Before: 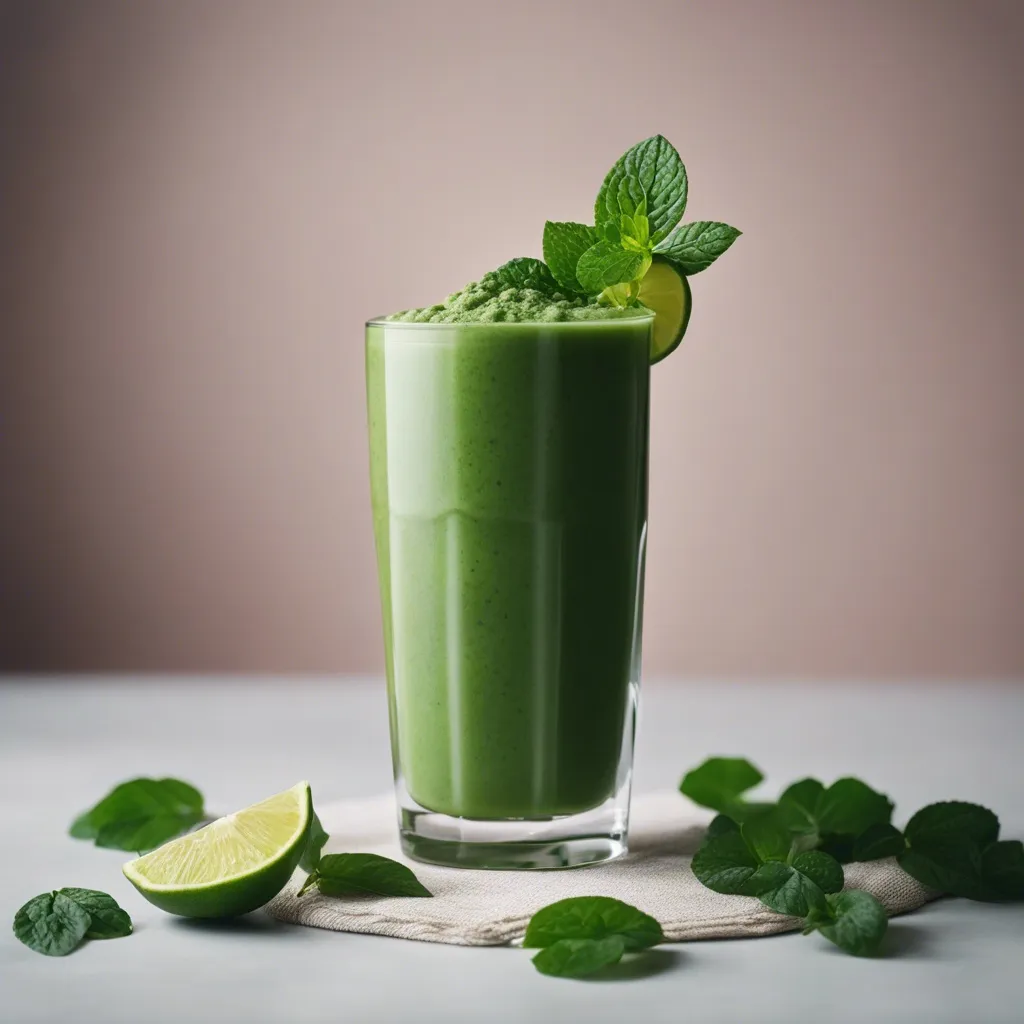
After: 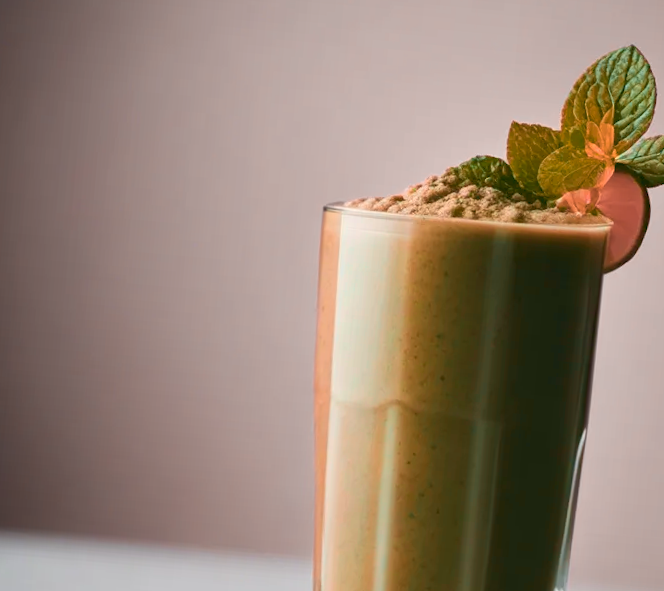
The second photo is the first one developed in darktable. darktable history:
crop and rotate: angle -4.99°, left 2.122%, top 6.945%, right 27.566%, bottom 30.519%
color zones: curves: ch2 [(0, 0.5) (0.084, 0.497) (0.323, 0.335) (0.4, 0.497) (1, 0.5)], process mode strong
